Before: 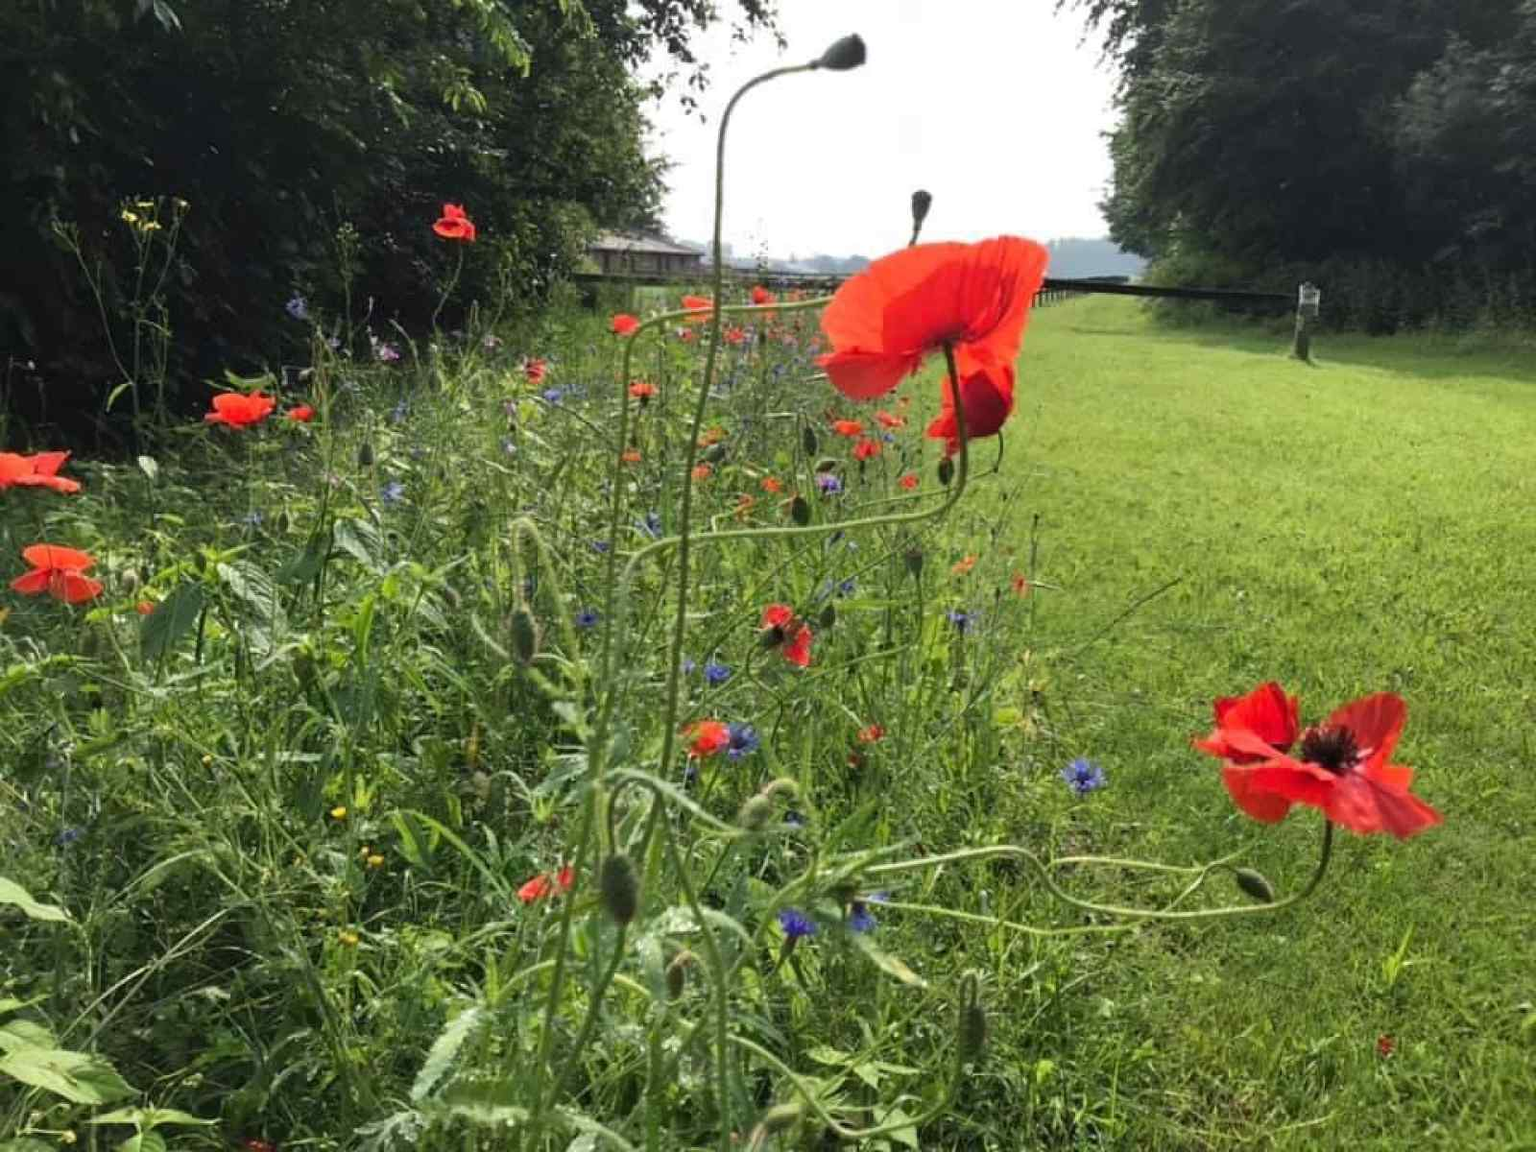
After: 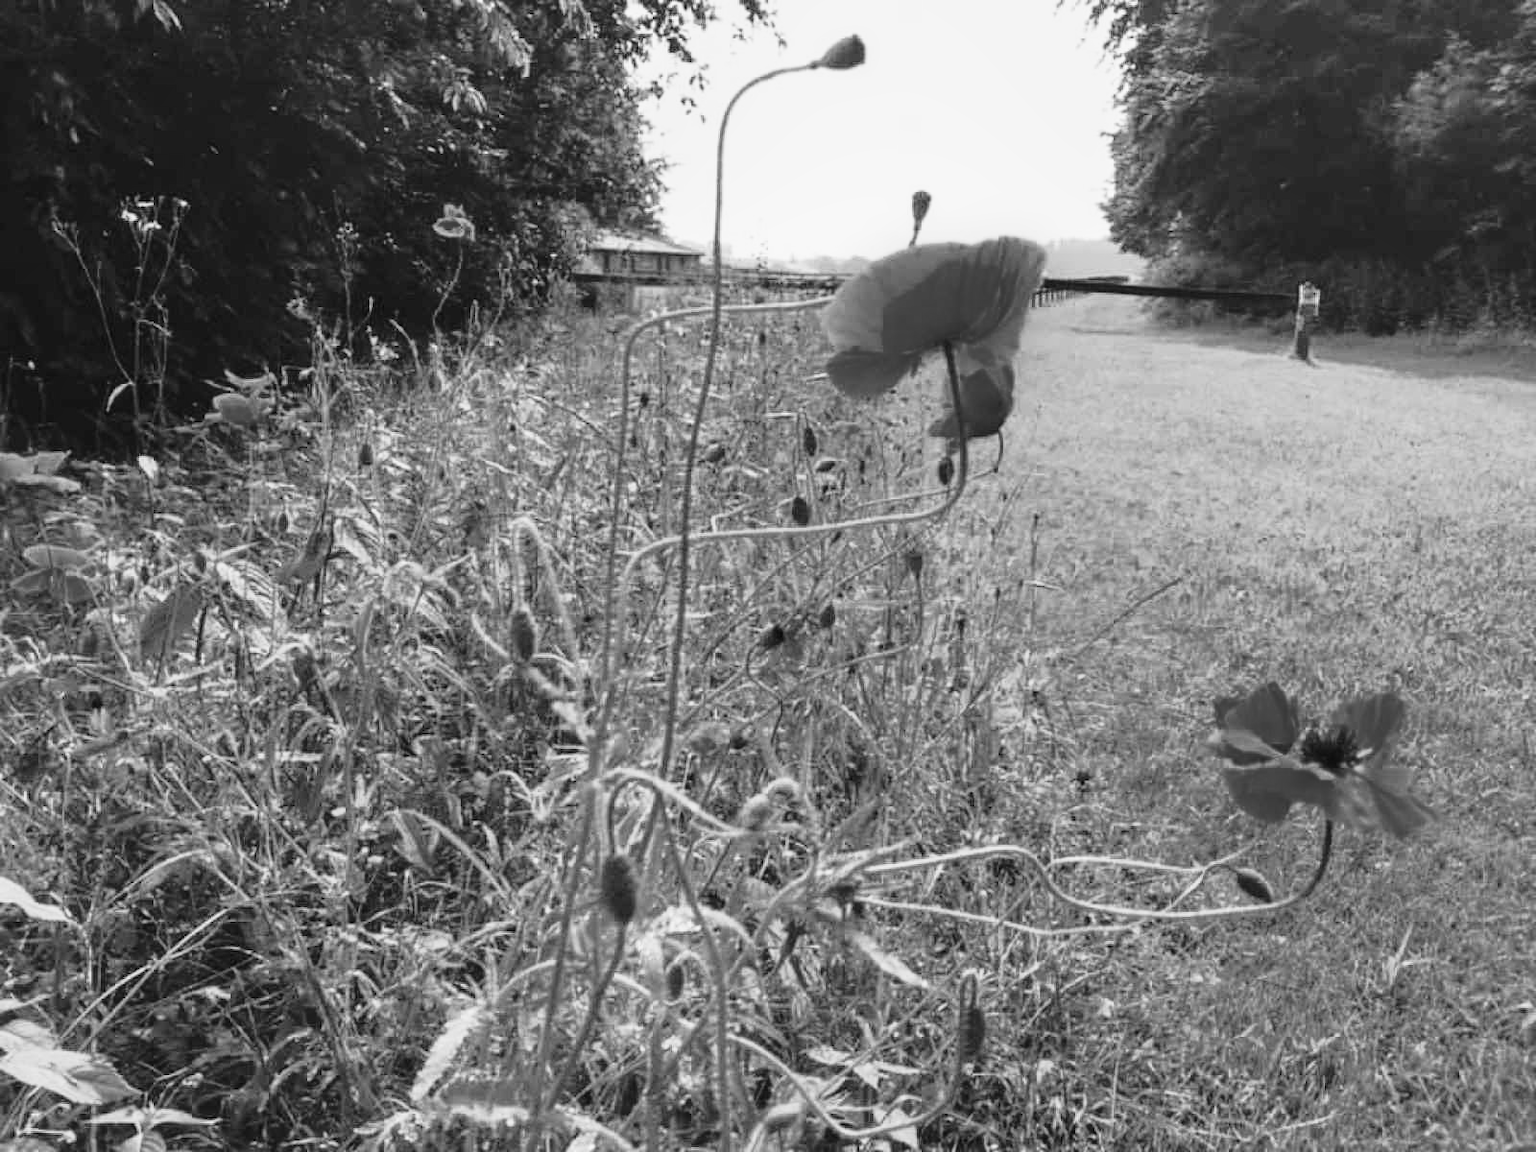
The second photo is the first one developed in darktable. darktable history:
base curve: curves: ch0 [(0, 0) (0.028, 0.03) (0.121, 0.232) (0.46, 0.748) (0.859, 0.968) (1, 1)], preserve colors none
contrast brightness saturation: saturation -0.17
local contrast: detail 110%
monochrome: a 0, b 0, size 0.5, highlights 0.57
